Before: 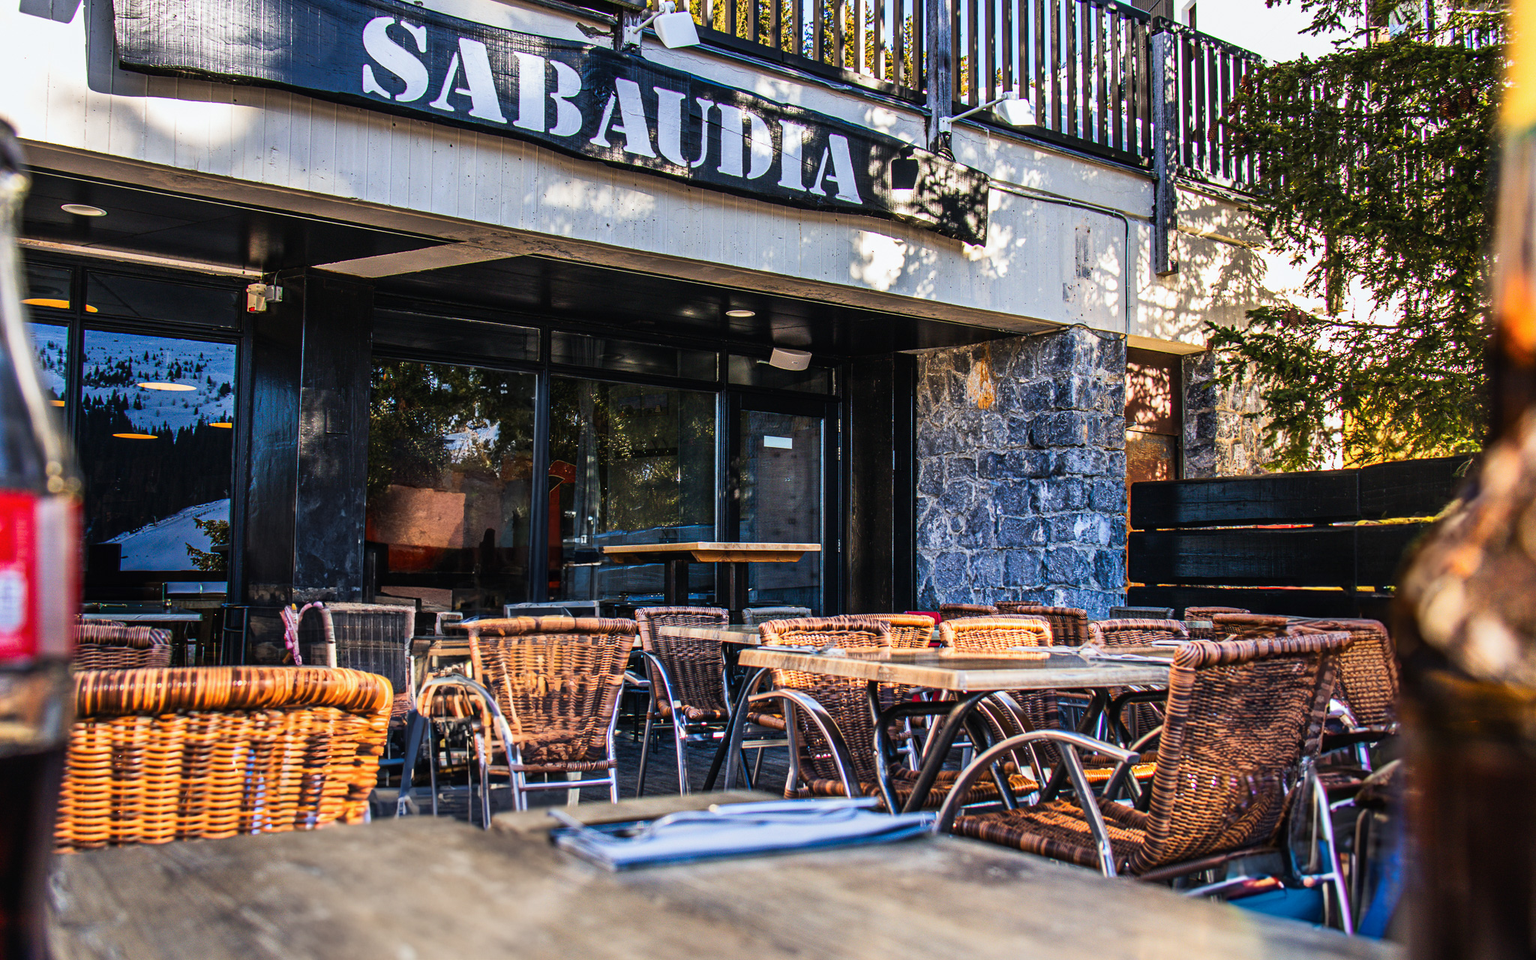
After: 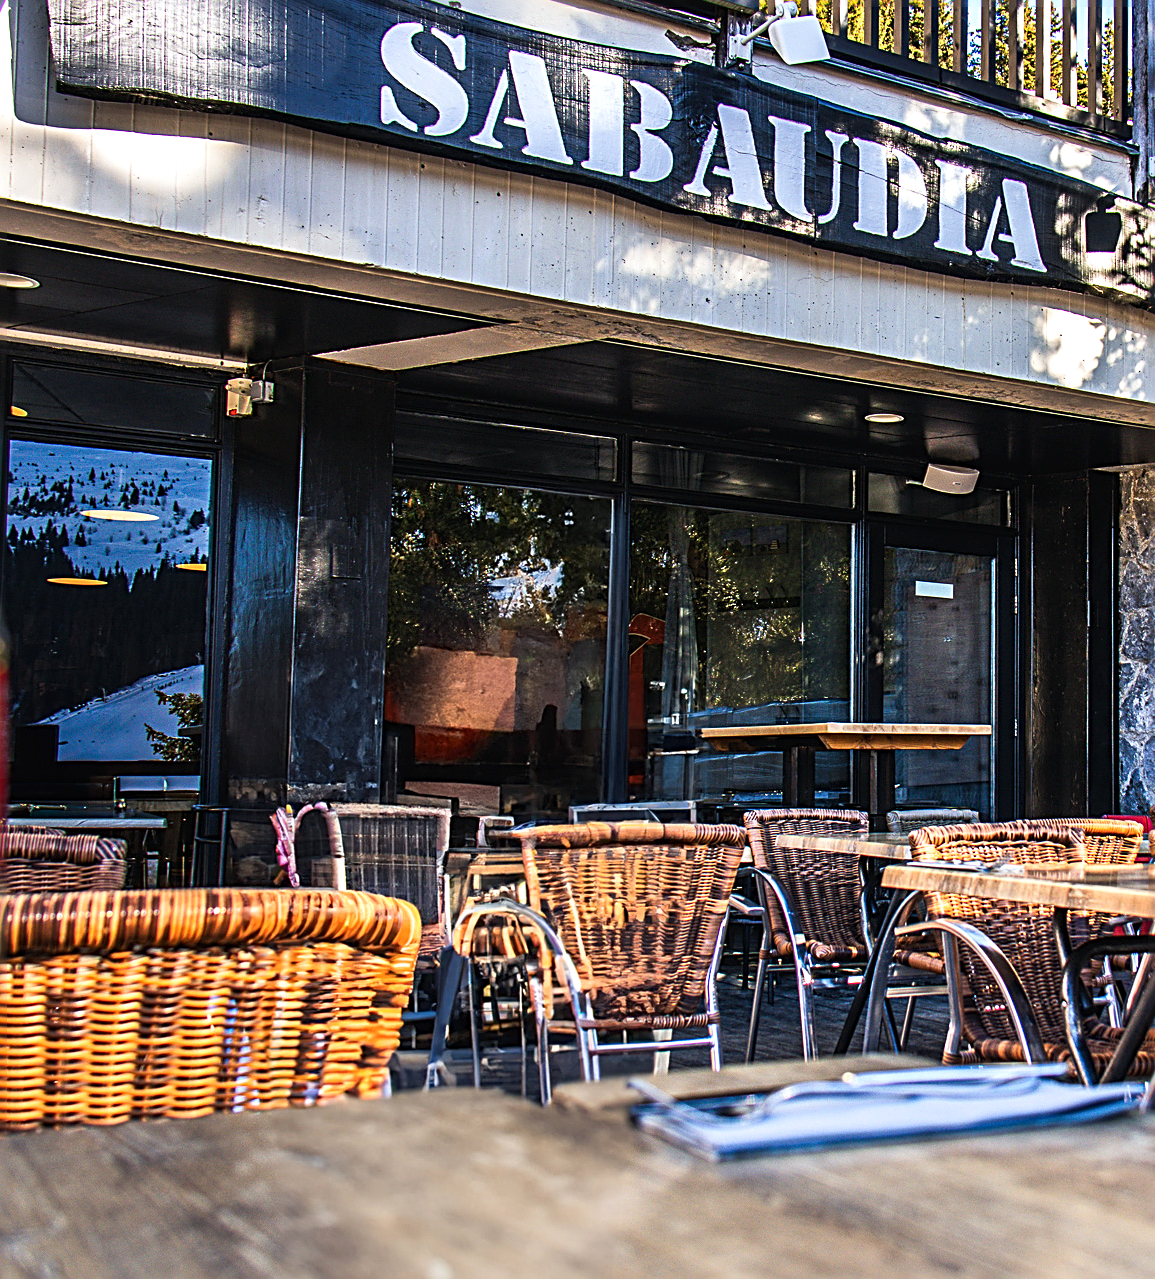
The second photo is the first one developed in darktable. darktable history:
crop: left 5.047%, right 38.55%
exposure: exposure 0.2 EV, compensate exposure bias true, compensate highlight preservation false
sharpen: radius 2.552, amount 0.64
